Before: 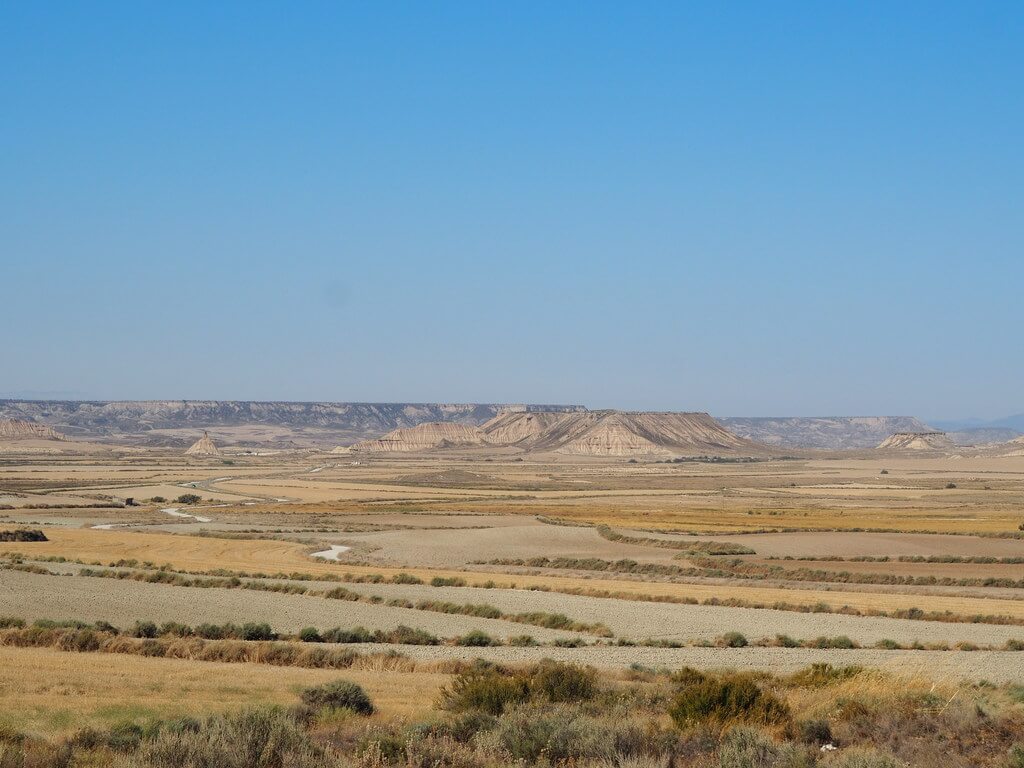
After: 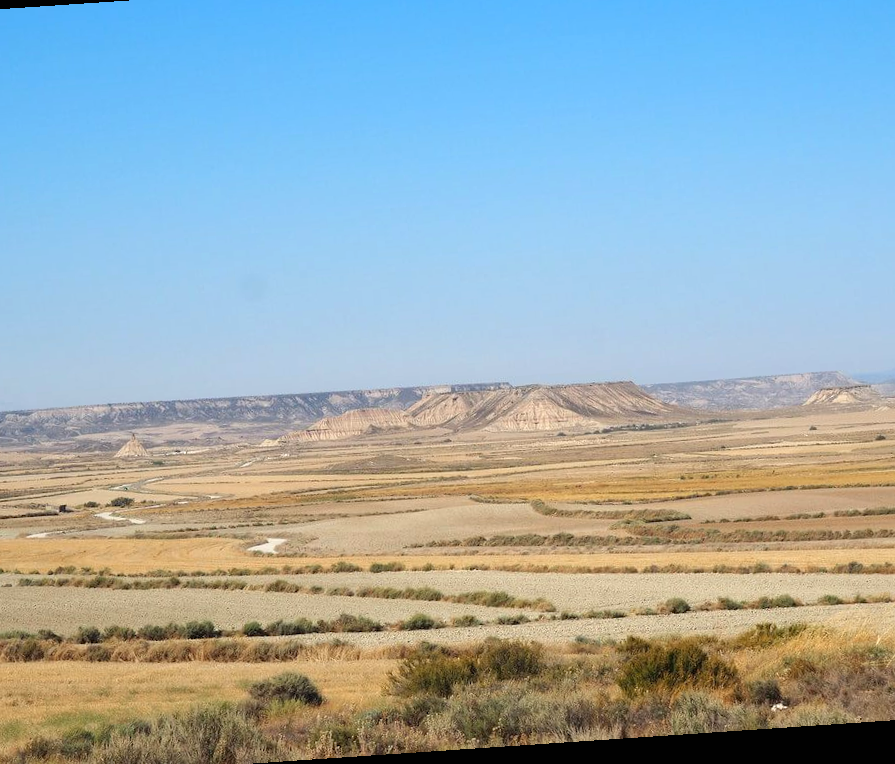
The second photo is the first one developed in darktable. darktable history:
crop: left 9.807%, top 6.259%, right 7.334%, bottom 2.177%
exposure: black level correction 0, exposure 0.5 EV, compensate highlight preservation false
rotate and perspective: rotation -4.2°, shear 0.006, automatic cropping off
